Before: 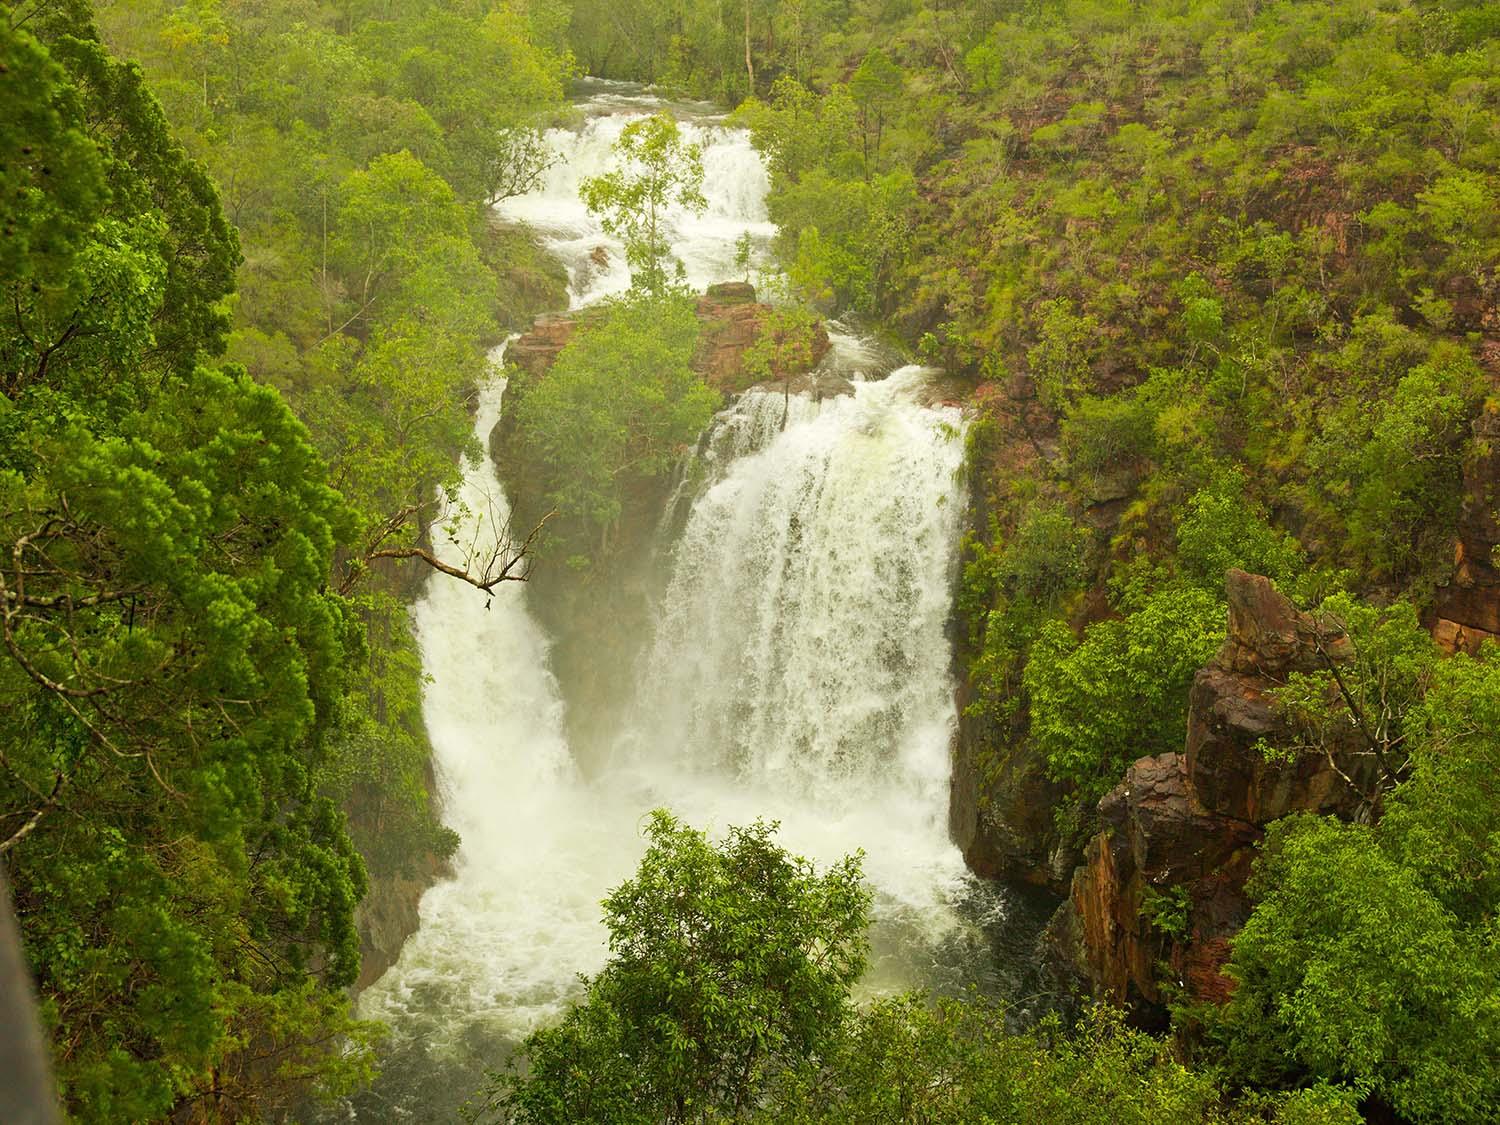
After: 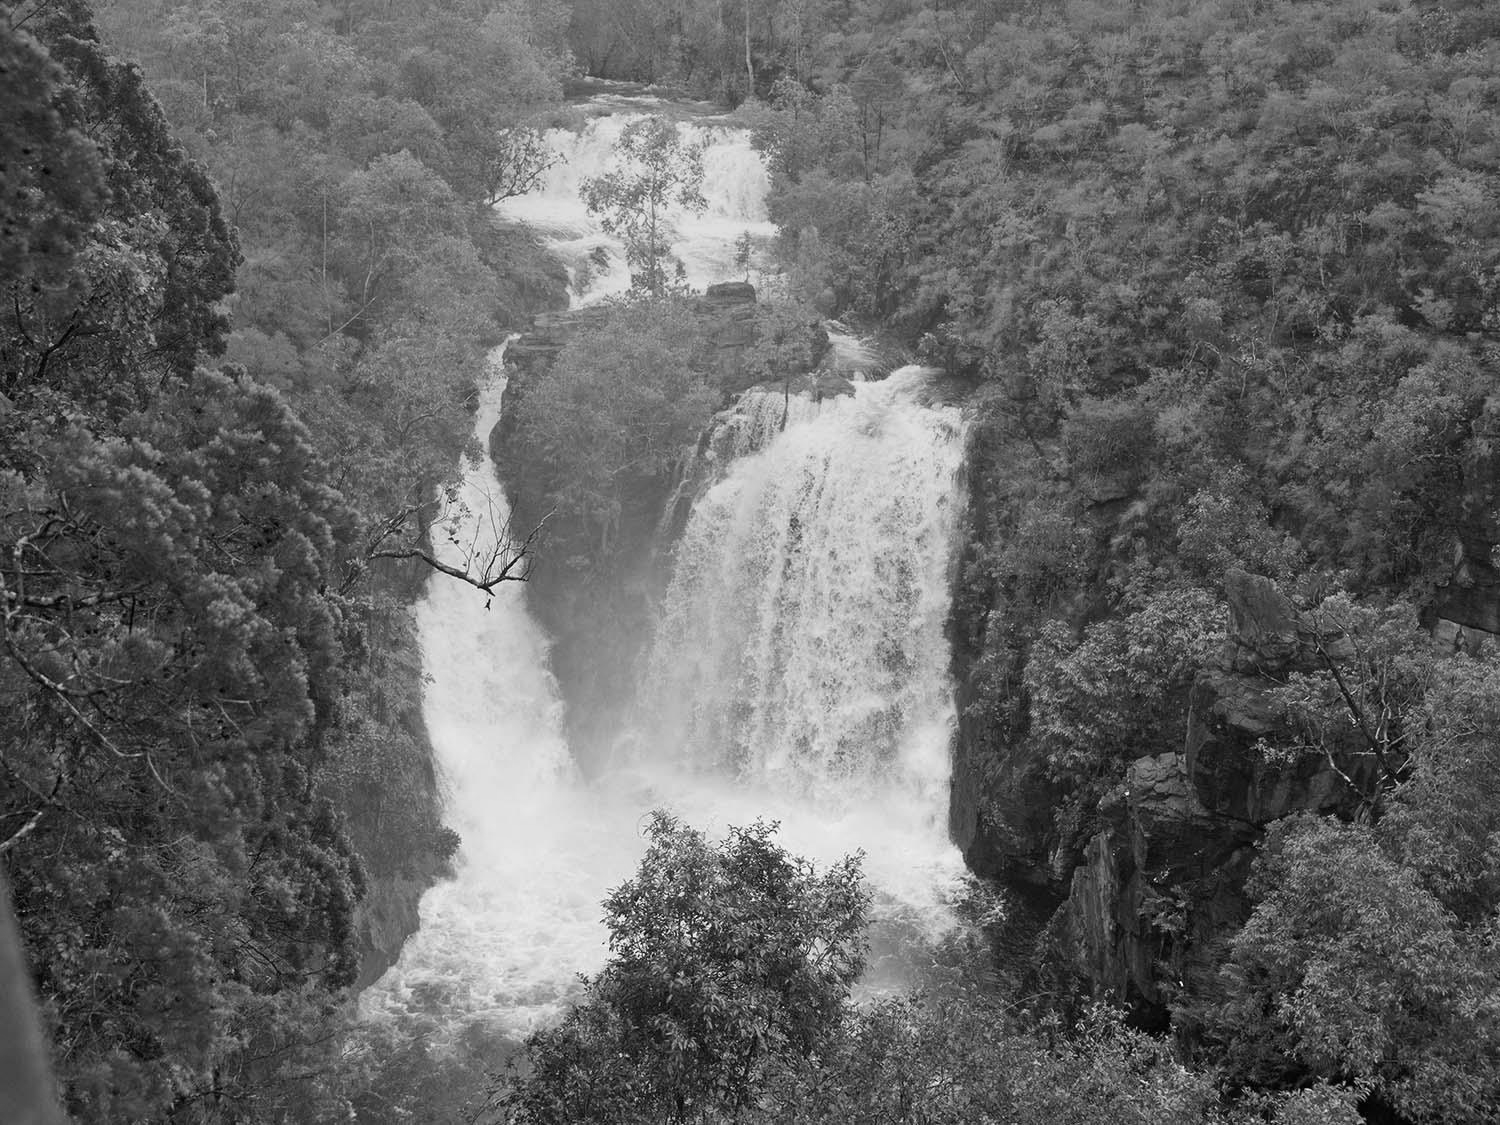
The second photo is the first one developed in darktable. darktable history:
monochrome: a 16.06, b 15.48, size 1
white balance: red 1.188, blue 1.11
graduated density: rotation 5.63°, offset 76.9
color balance rgb: global vibrance 1%, saturation formula JzAzBz (2021)
color balance: on, module defaults
